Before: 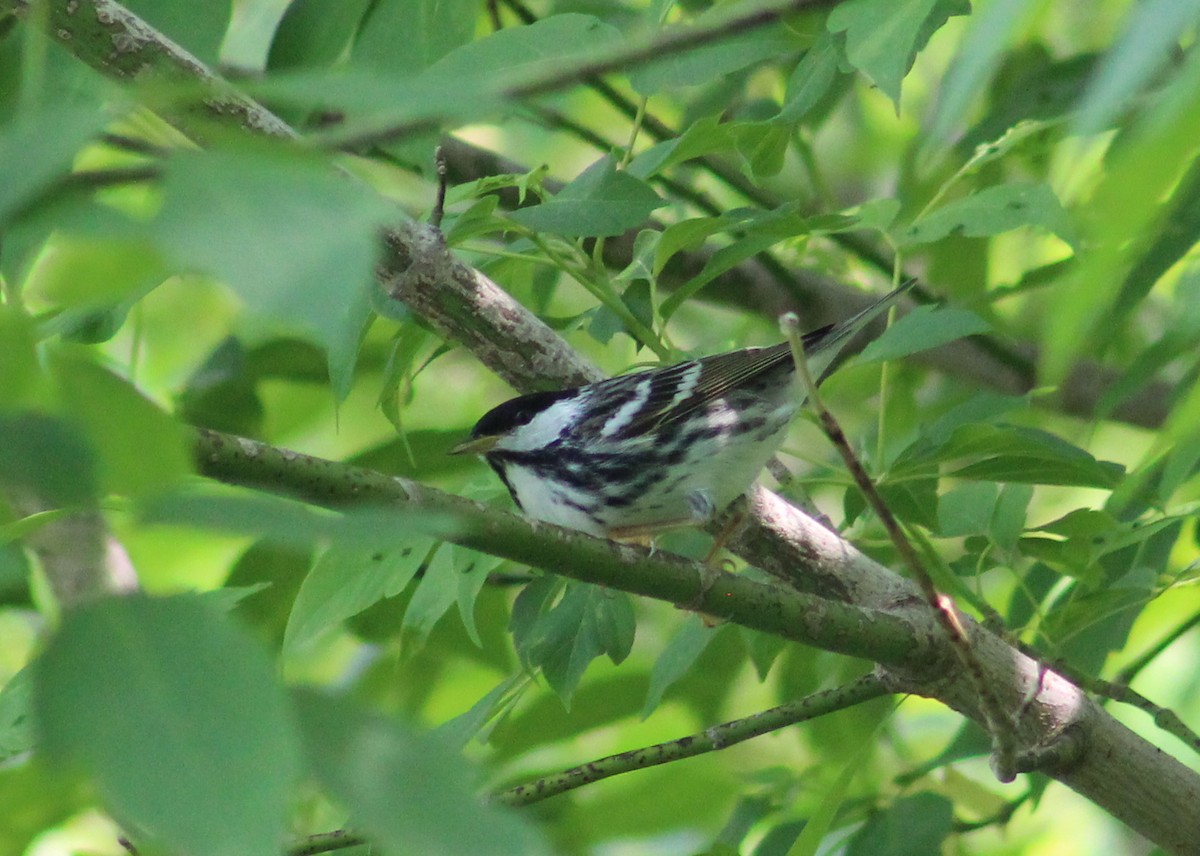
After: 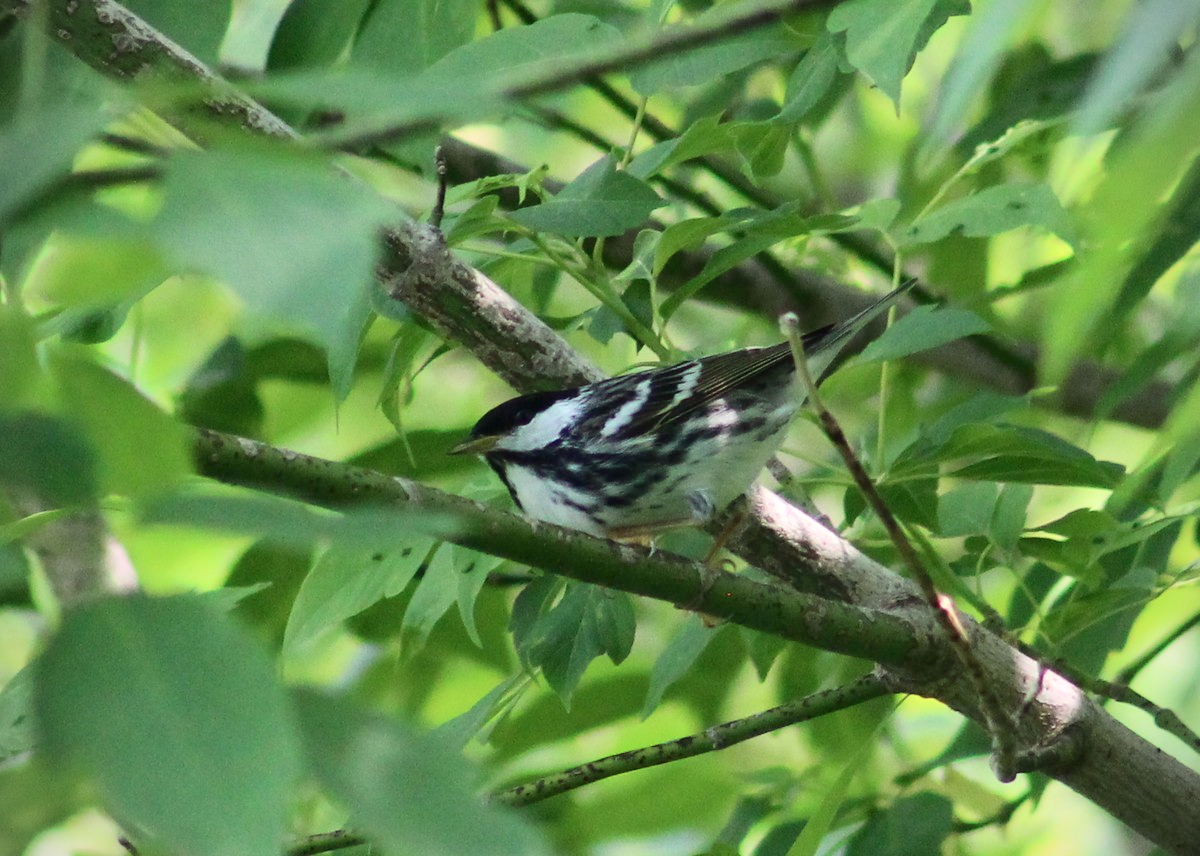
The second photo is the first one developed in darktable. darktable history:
vignetting: fall-off start 91.91%
contrast brightness saturation: contrast 0.225
